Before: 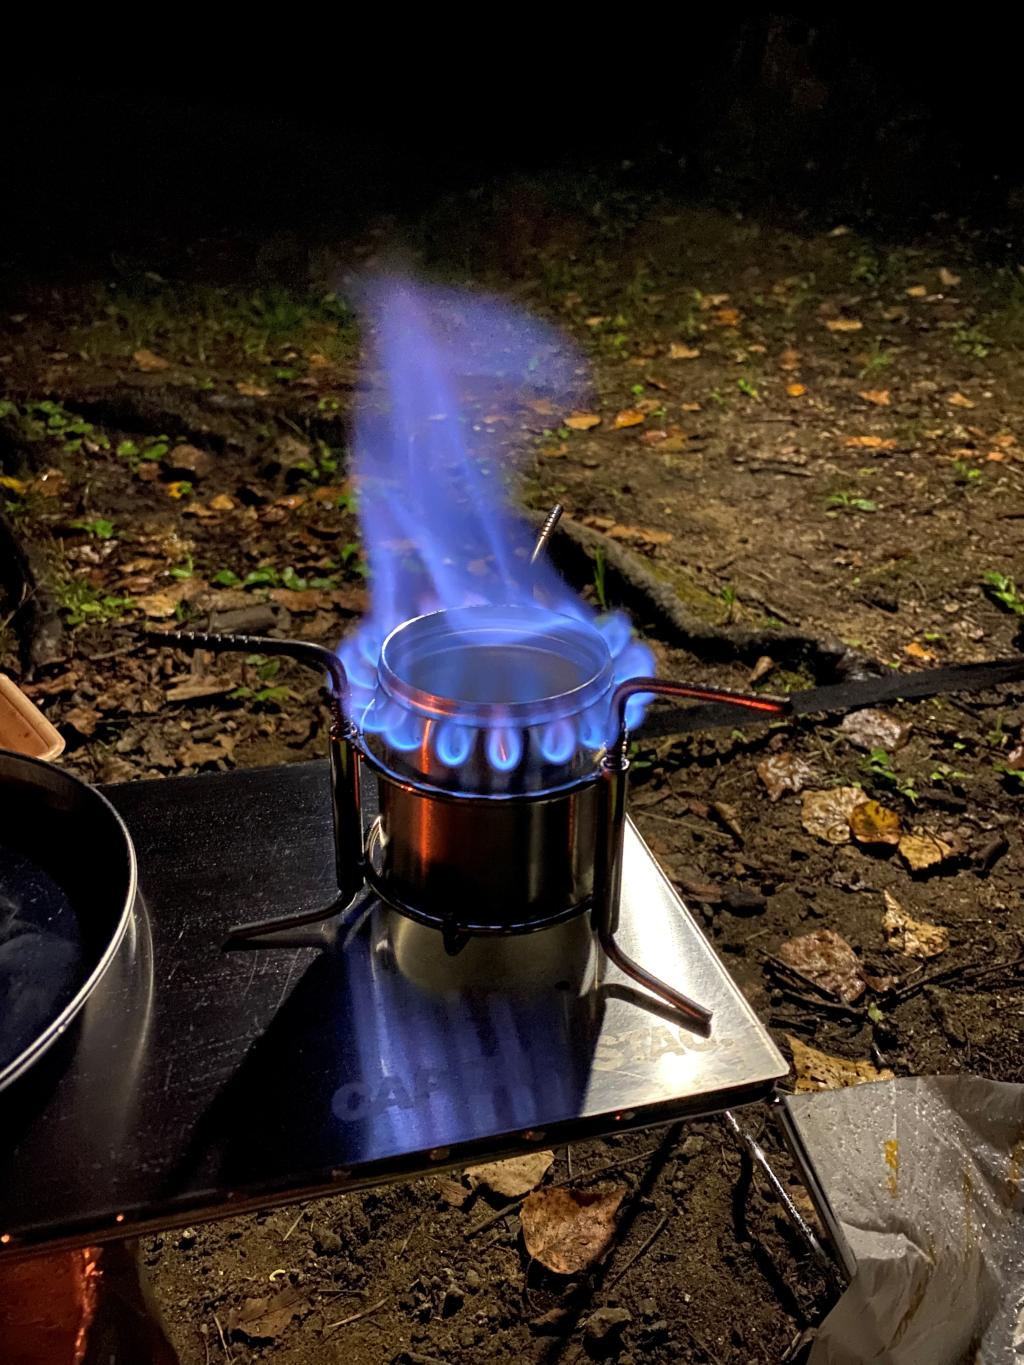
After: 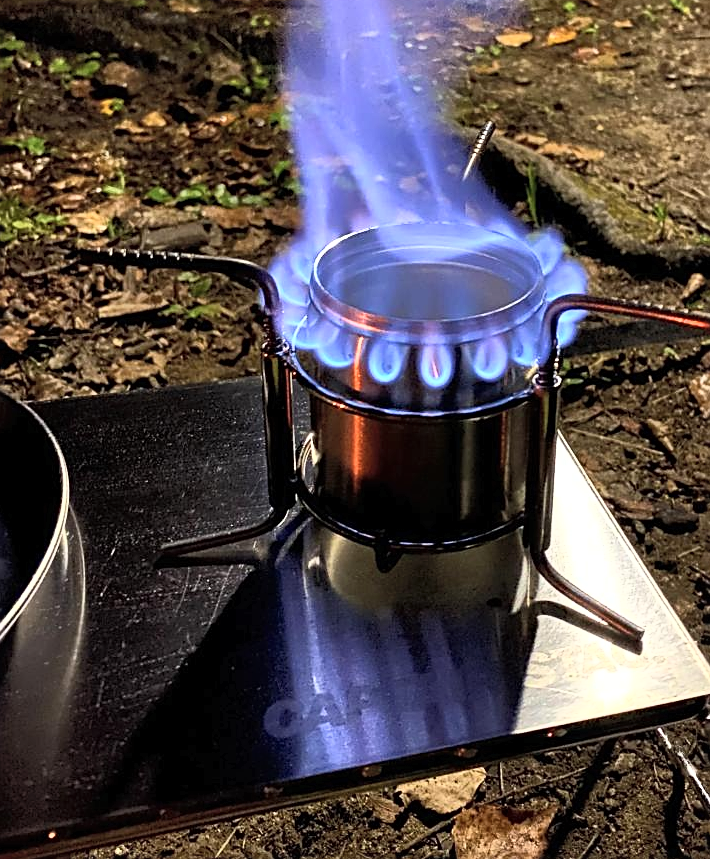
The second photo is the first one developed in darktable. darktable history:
crop: left 6.688%, top 28.11%, right 23.927%, bottom 8.939%
sharpen: amount 0.492
tone curve: curves: ch0 [(0, 0) (0.003, 0.01) (0.011, 0.017) (0.025, 0.035) (0.044, 0.068) (0.069, 0.109) (0.1, 0.144) (0.136, 0.185) (0.177, 0.231) (0.224, 0.279) (0.277, 0.346) (0.335, 0.42) (0.399, 0.5) (0.468, 0.603) (0.543, 0.712) (0.623, 0.808) (0.709, 0.883) (0.801, 0.957) (0.898, 0.993) (1, 1)], color space Lab, independent channels, preserve colors none
